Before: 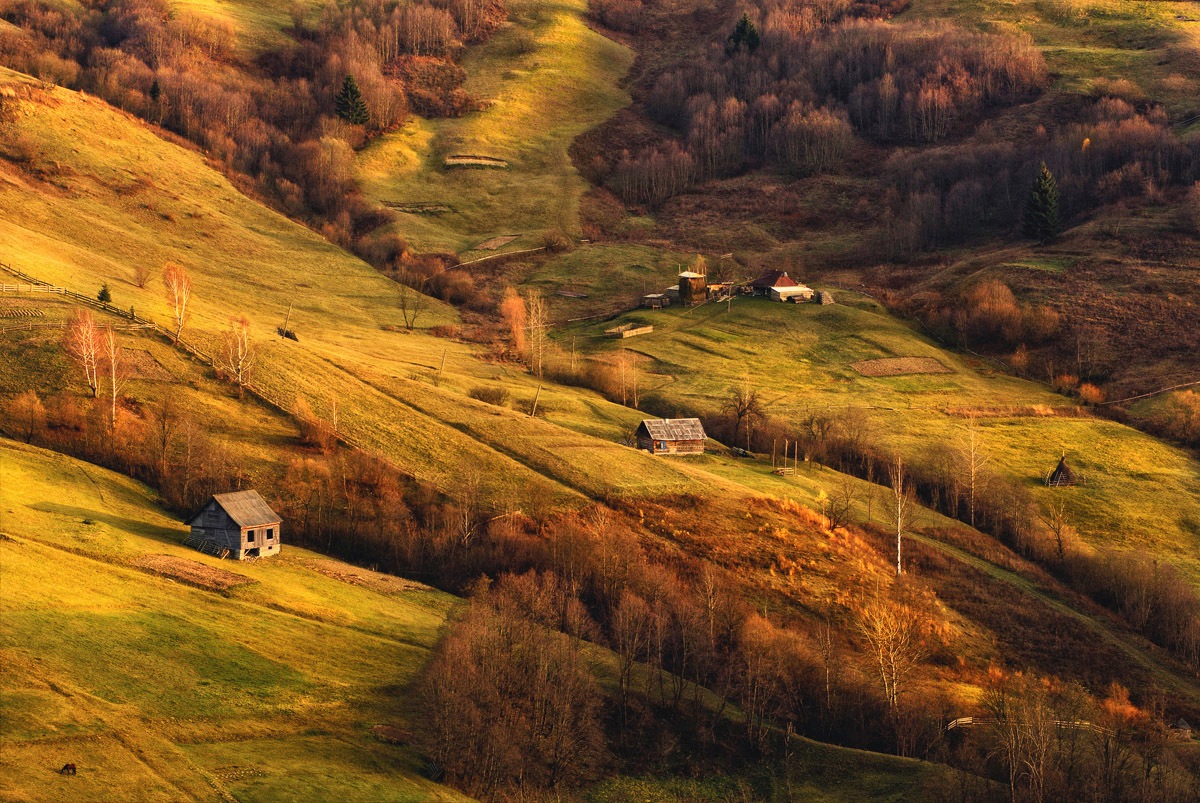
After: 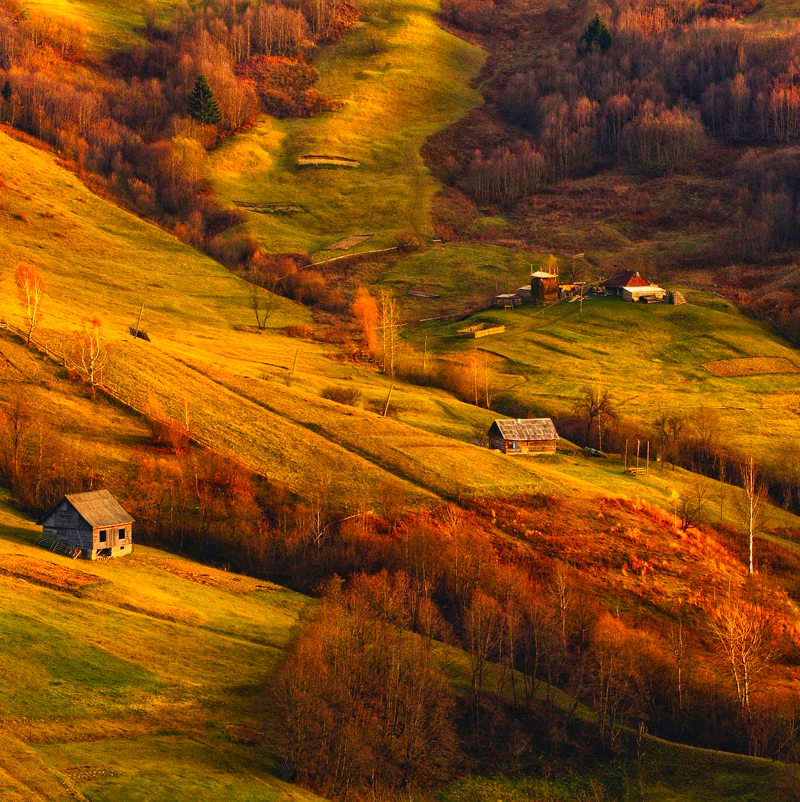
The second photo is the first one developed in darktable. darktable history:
crop and rotate: left 12.341%, right 20.955%
contrast brightness saturation: saturation 0.493
